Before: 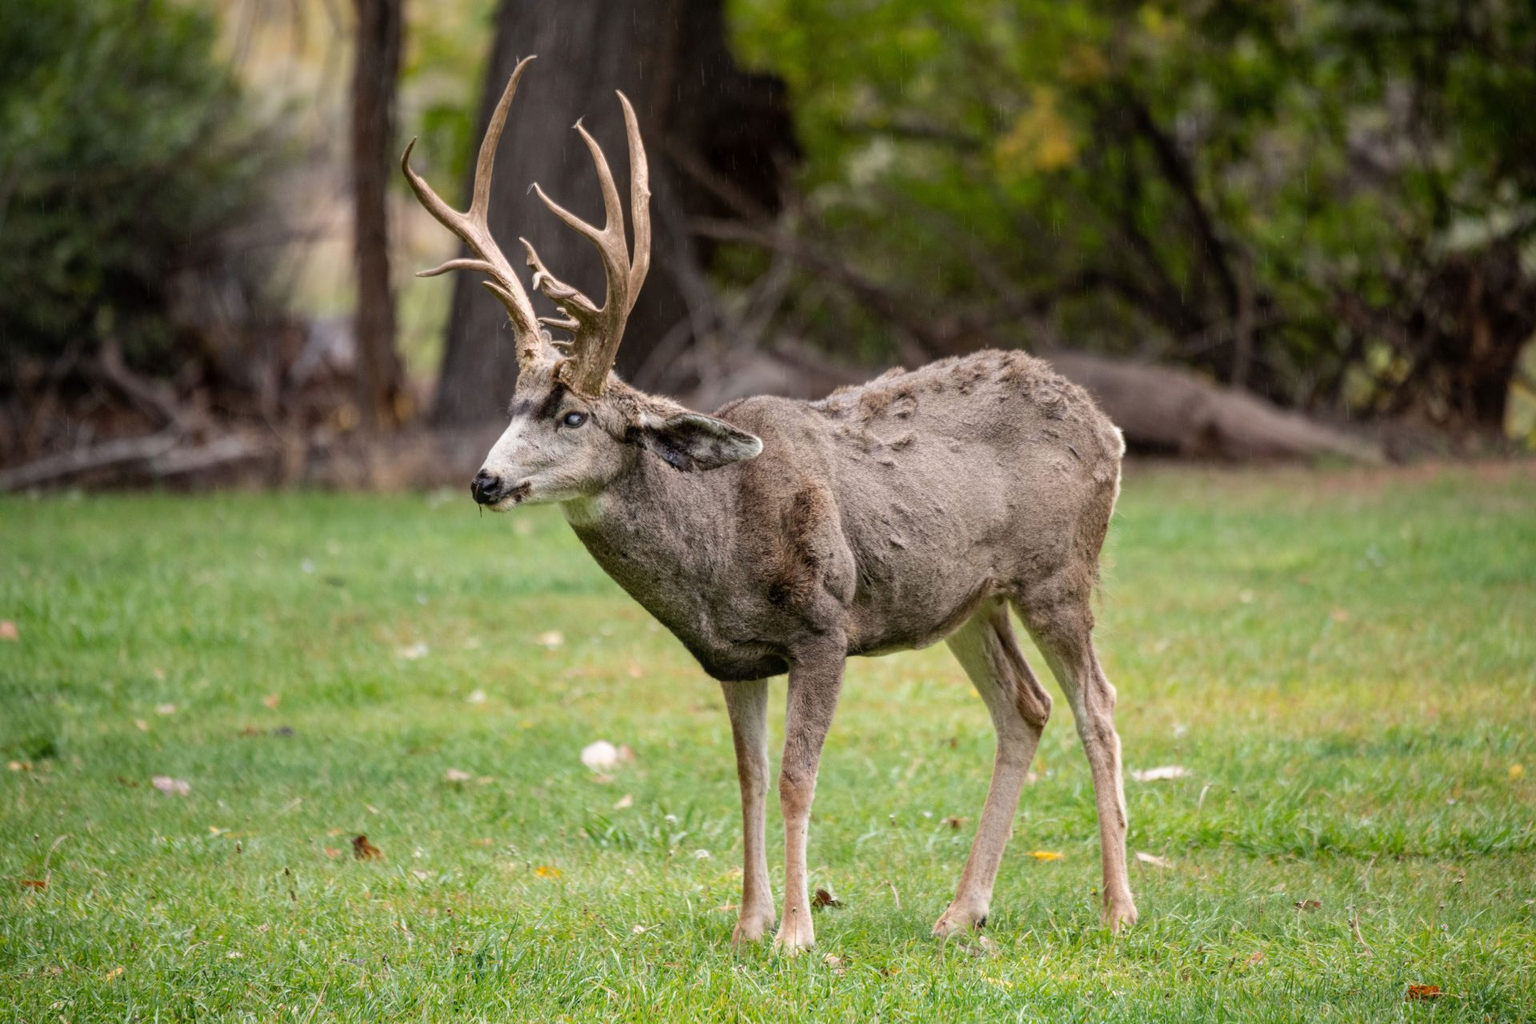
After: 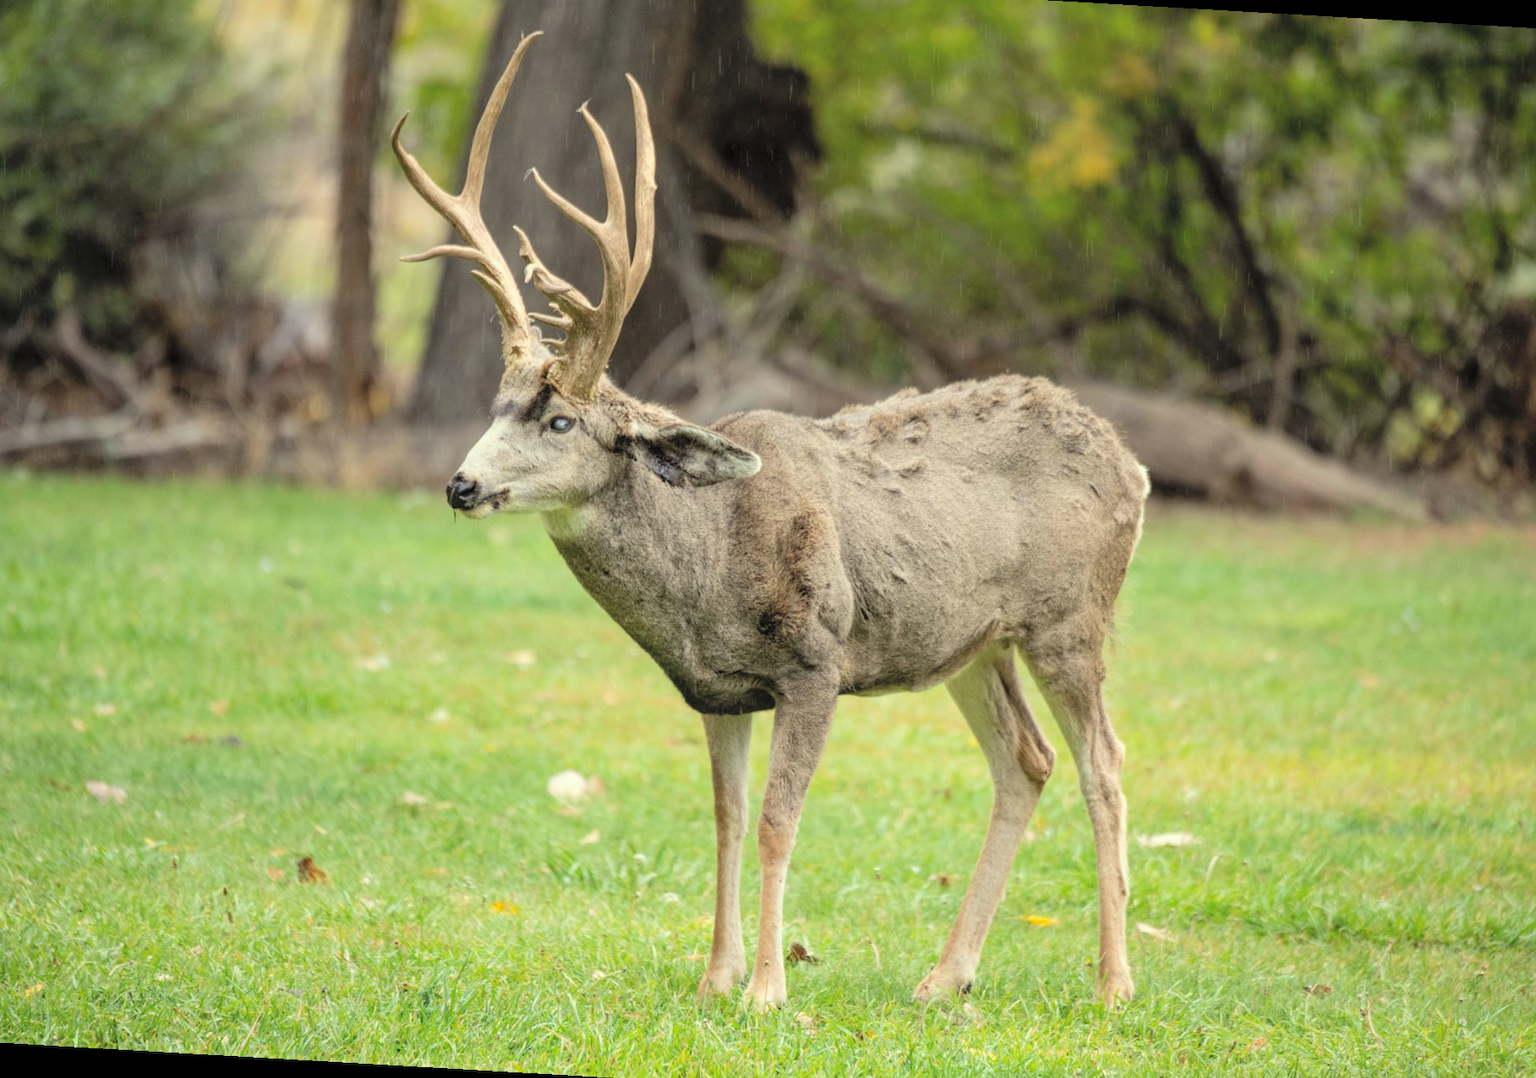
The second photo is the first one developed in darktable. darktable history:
crop and rotate: angle -3.29°, left 5.416%, top 5.157%, right 4.706%, bottom 4.412%
color correction: highlights a* -5.65, highlights b* 10.83
contrast brightness saturation: brightness 0.287
